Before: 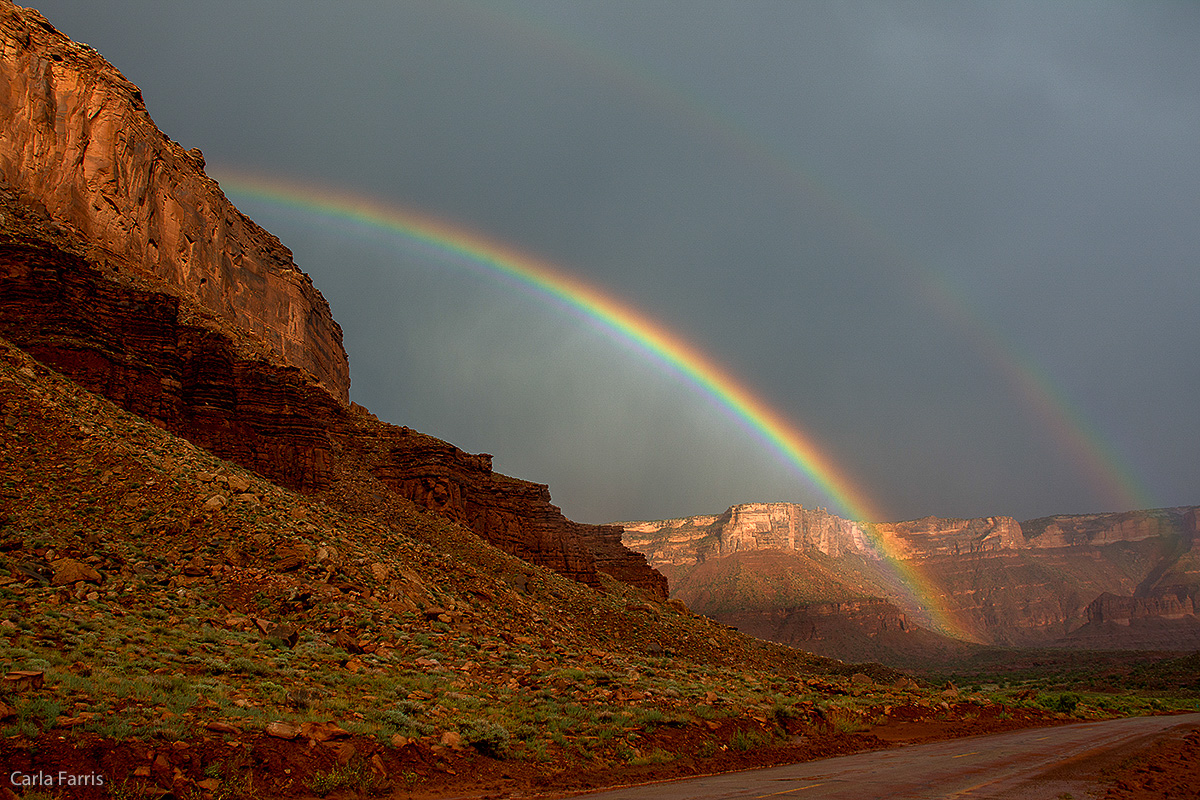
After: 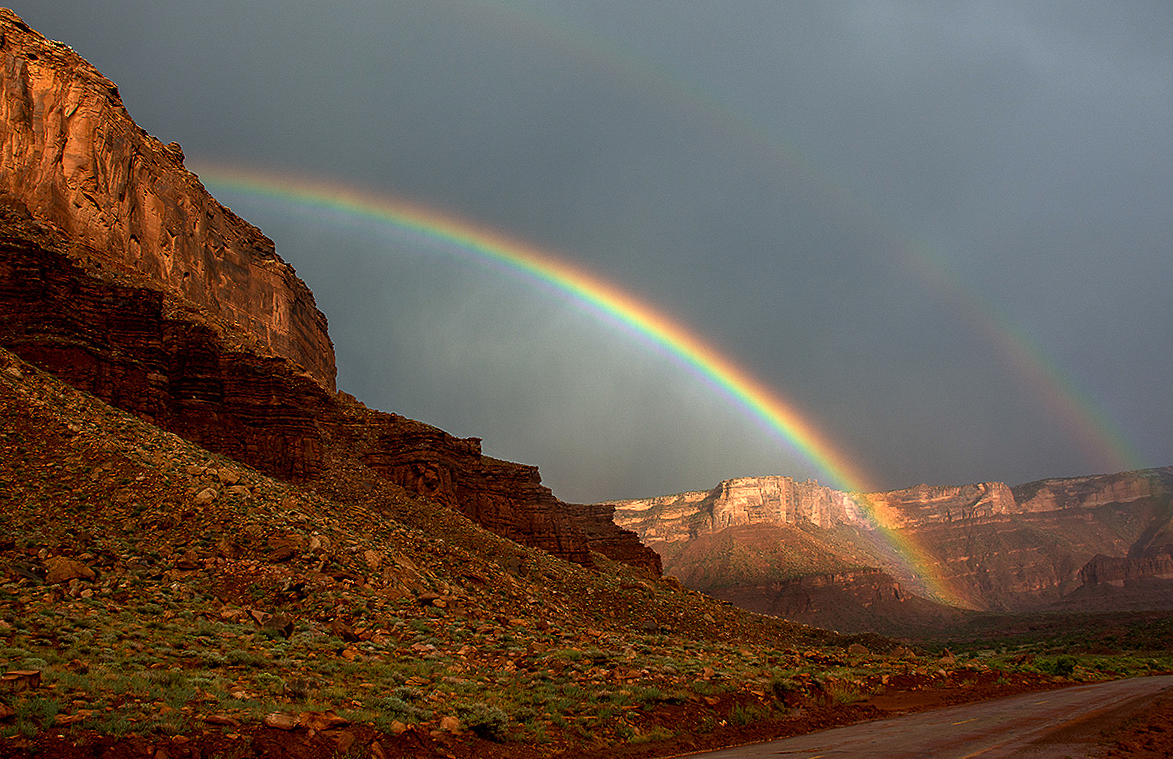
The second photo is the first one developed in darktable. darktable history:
tone equalizer: -8 EV -0.417 EV, -7 EV -0.389 EV, -6 EV -0.333 EV, -5 EV -0.222 EV, -3 EV 0.222 EV, -2 EV 0.333 EV, -1 EV 0.389 EV, +0 EV 0.417 EV, edges refinement/feathering 500, mask exposure compensation -1.57 EV, preserve details no
rotate and perspective: rotation -2°, crop left 0.022, crop right 0.978, crop top 0.049, crop bottom 0.951
